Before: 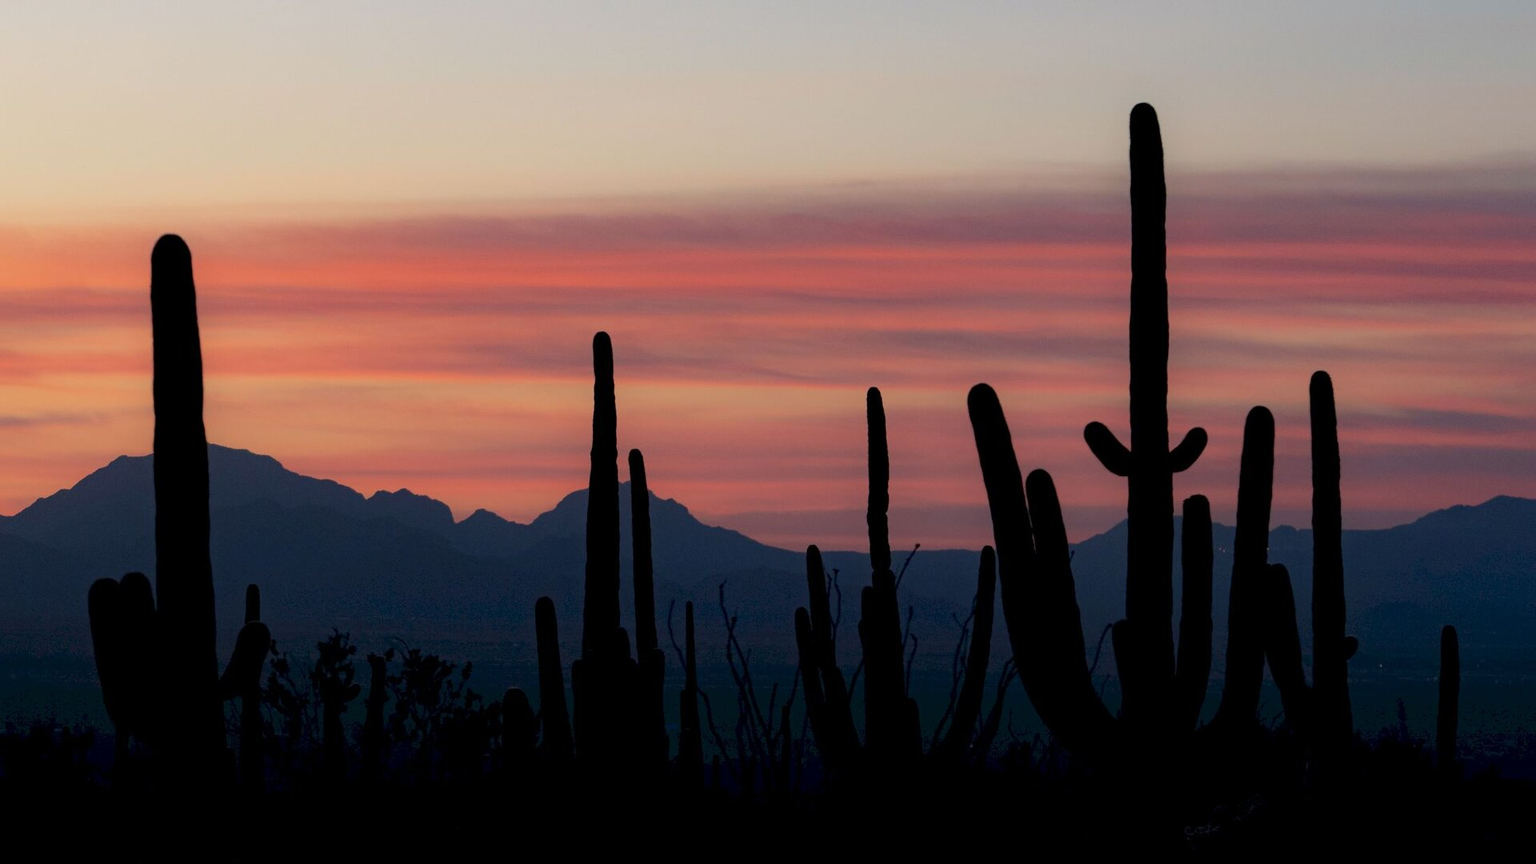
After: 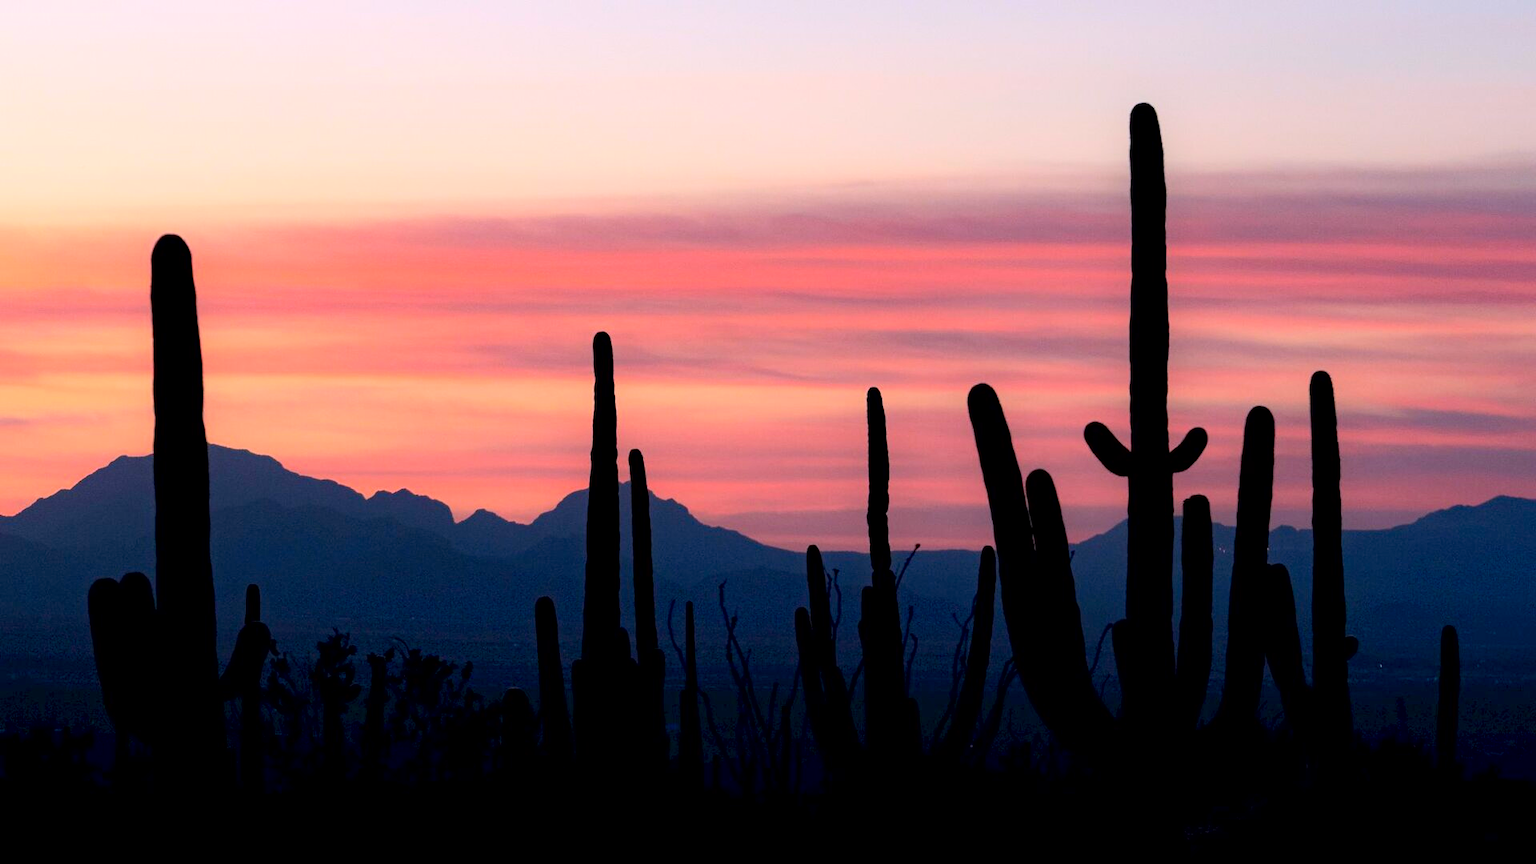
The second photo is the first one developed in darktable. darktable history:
contrast brightness saturation: contrast 0.2, brightness 0.16, saturation 0.22
white balance: red 1.05, blue 1.072
exposure: black level correction 0.005, exposure 0.286 EV, compensate highlight preservation false
